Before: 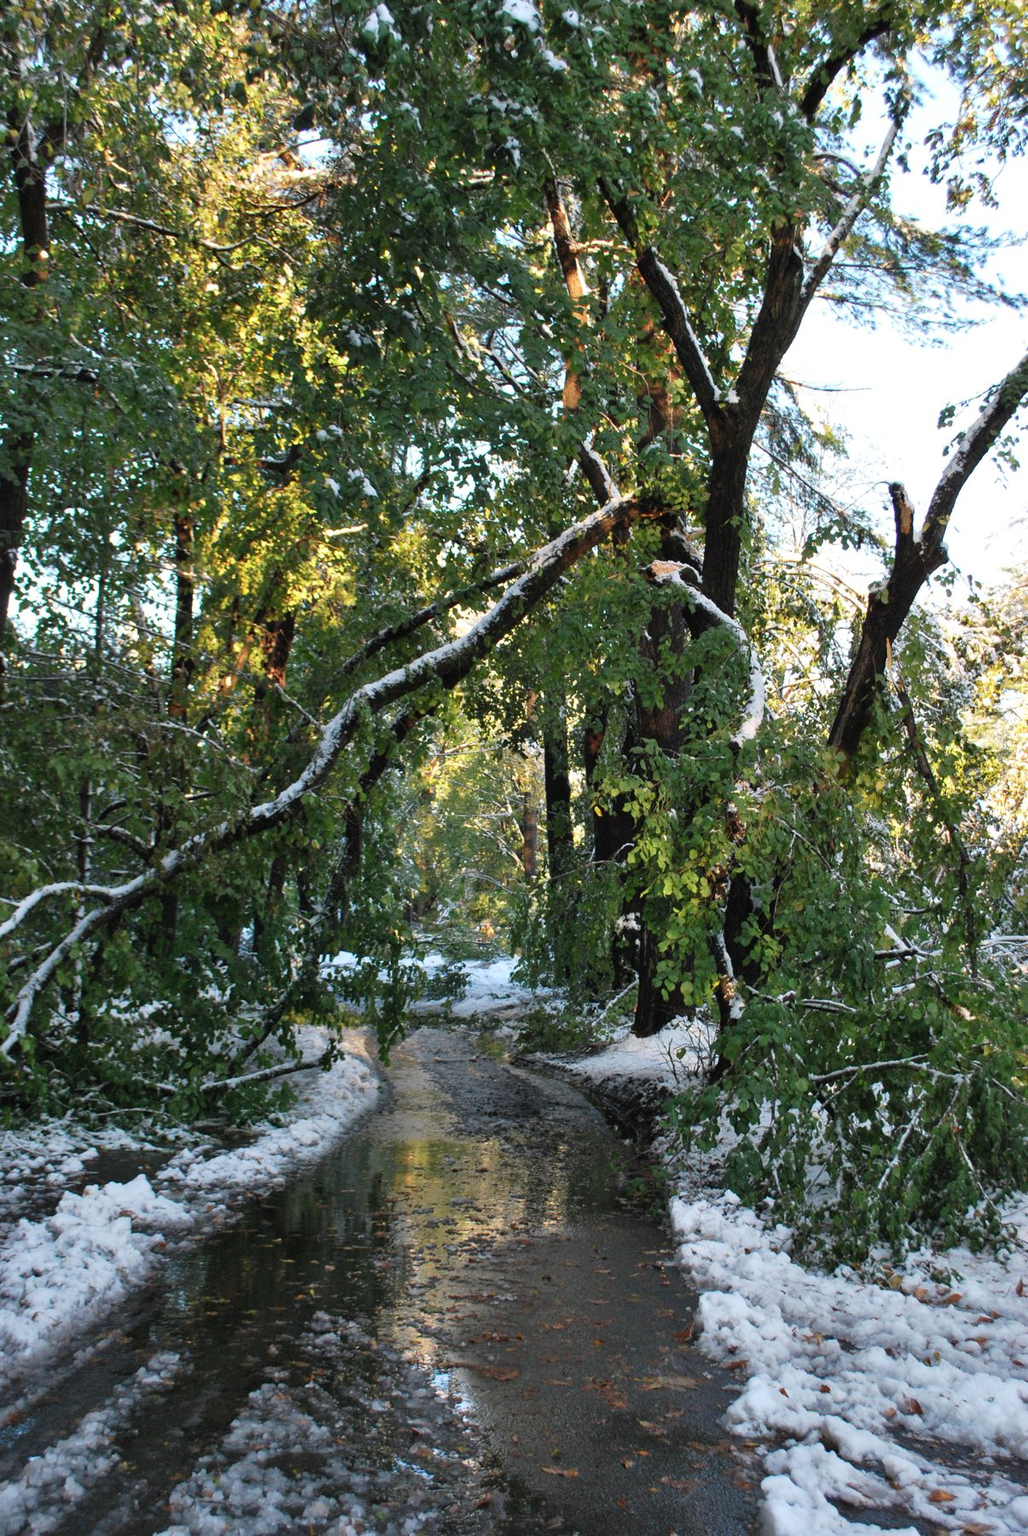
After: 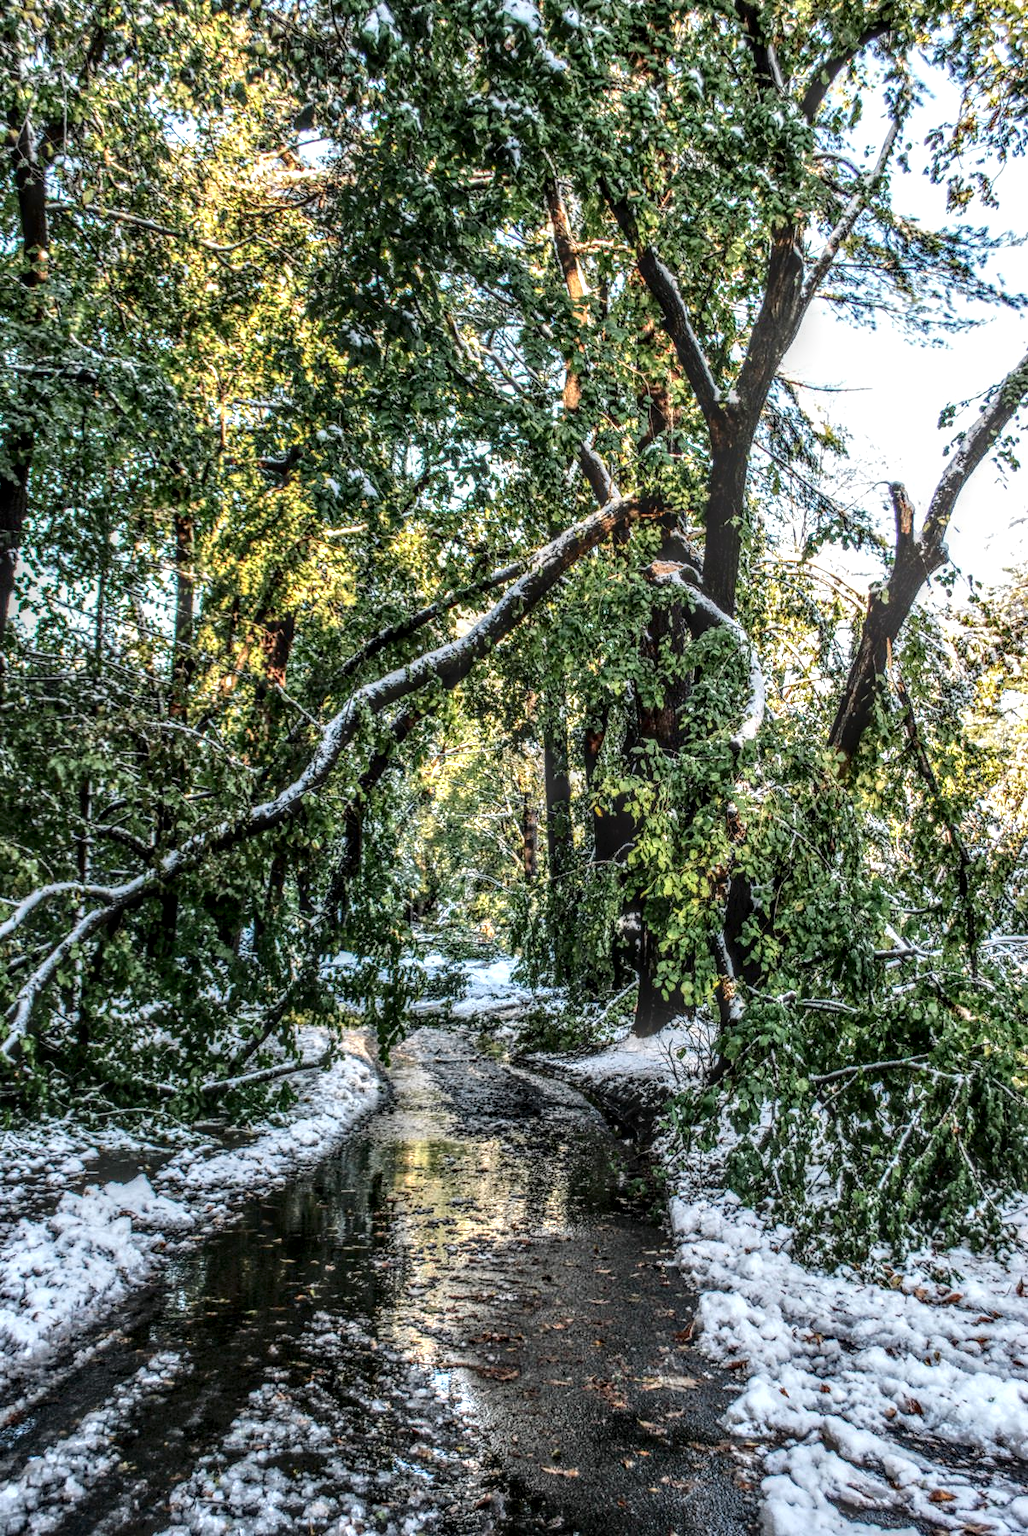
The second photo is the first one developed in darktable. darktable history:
tone curve: curves: ch0 [(0, 0) (0.003, 0.074) (0.011, 0.079) (0.025, 0.083) (0.044, 0.095) (0.069, 0.097) (0.1, 0.11) (0.136, 0.131) (0.177, 0.159) (0.224, 0.209) (0.277, 0.279) (0.335, 0.367) (0.399, 0.455) (0.468, 0.538) (0.543, 0.621) (0.623, 0.699) (0.709, 0.782) (0.801, 0.848) (0.898, 0.924) (1, 1)], color space Lab, independent channels, preserve colors none
local contrast: highlights 4%, shadows 7%, detail 299%, midtone range 0.293
